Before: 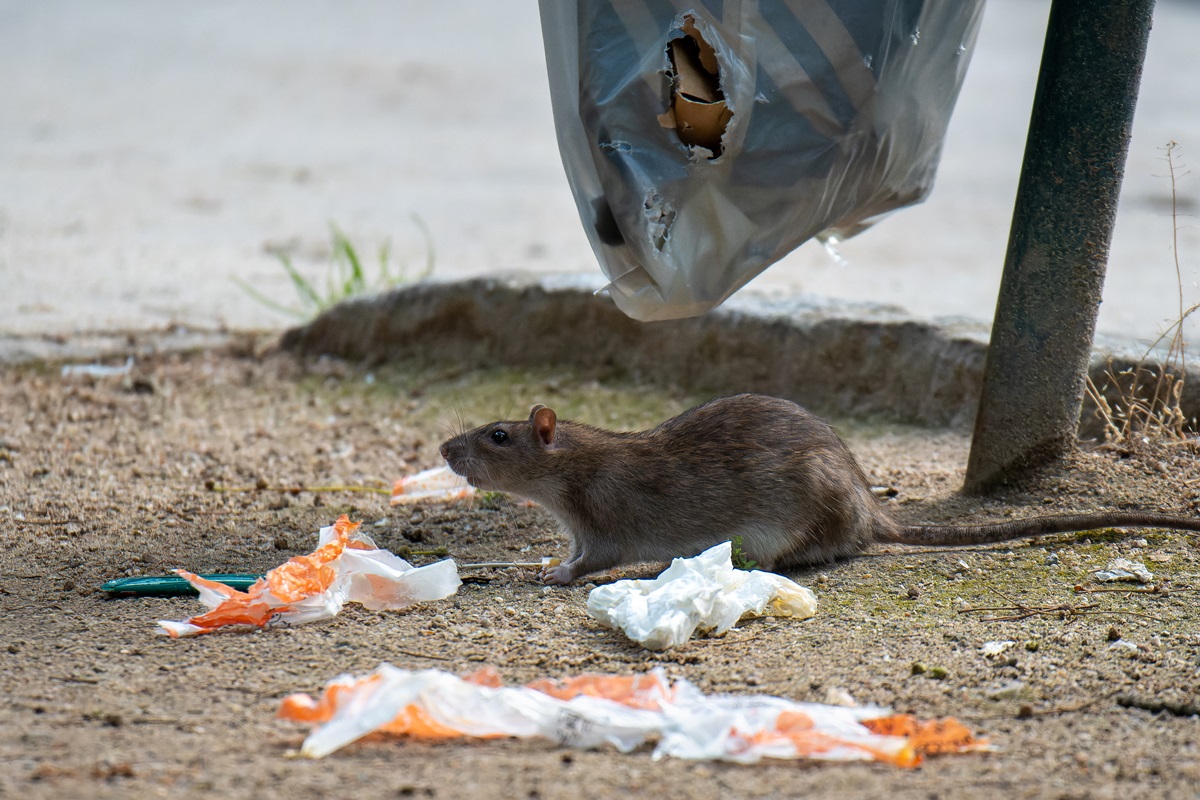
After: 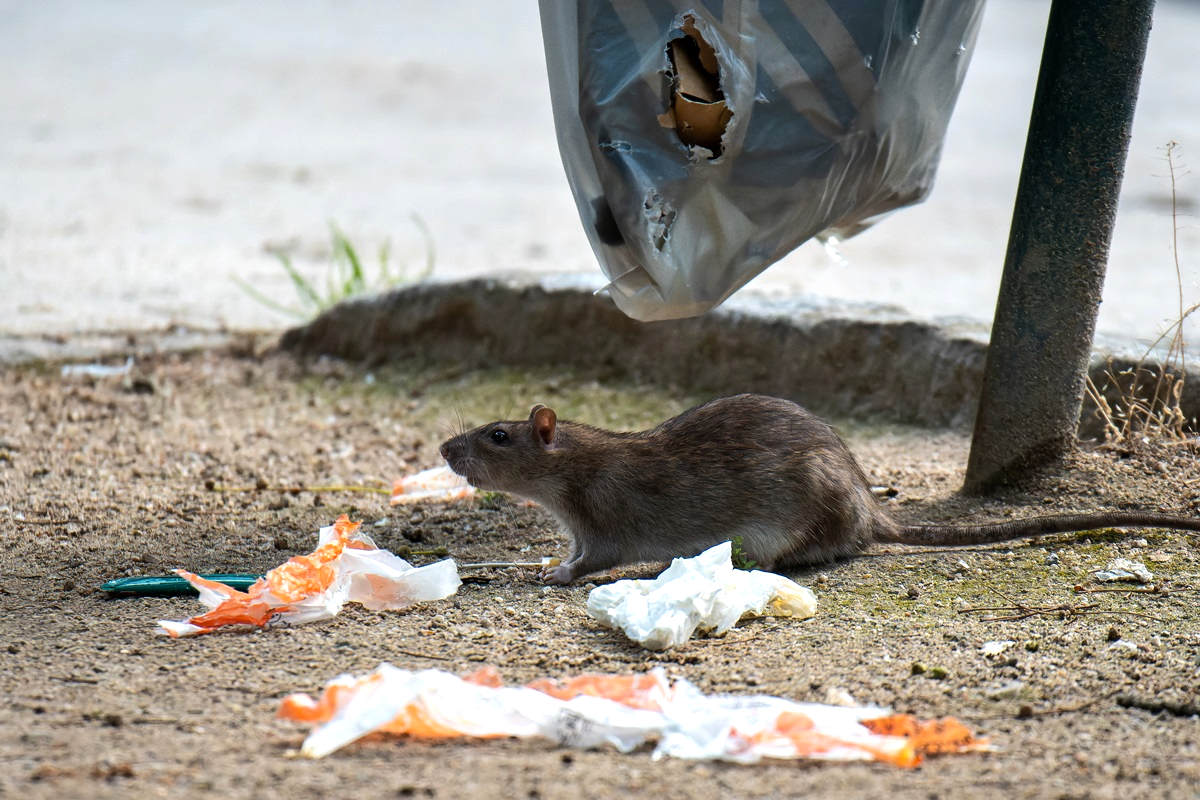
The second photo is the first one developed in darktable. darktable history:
tone equalizer: -8 EV -0.422 EV, -7 EV -0.388 EV, -6 EV -0.324 EV, -5 EV -0.227 EV, -3 EV 0.225 EV, -2 EV 0.316 EV, -1 EV 0.367 EV, +0 EV 0.389 EV, edges refinement/feathering 500, mask exposure compensation -1.57 EV, preserve details no
